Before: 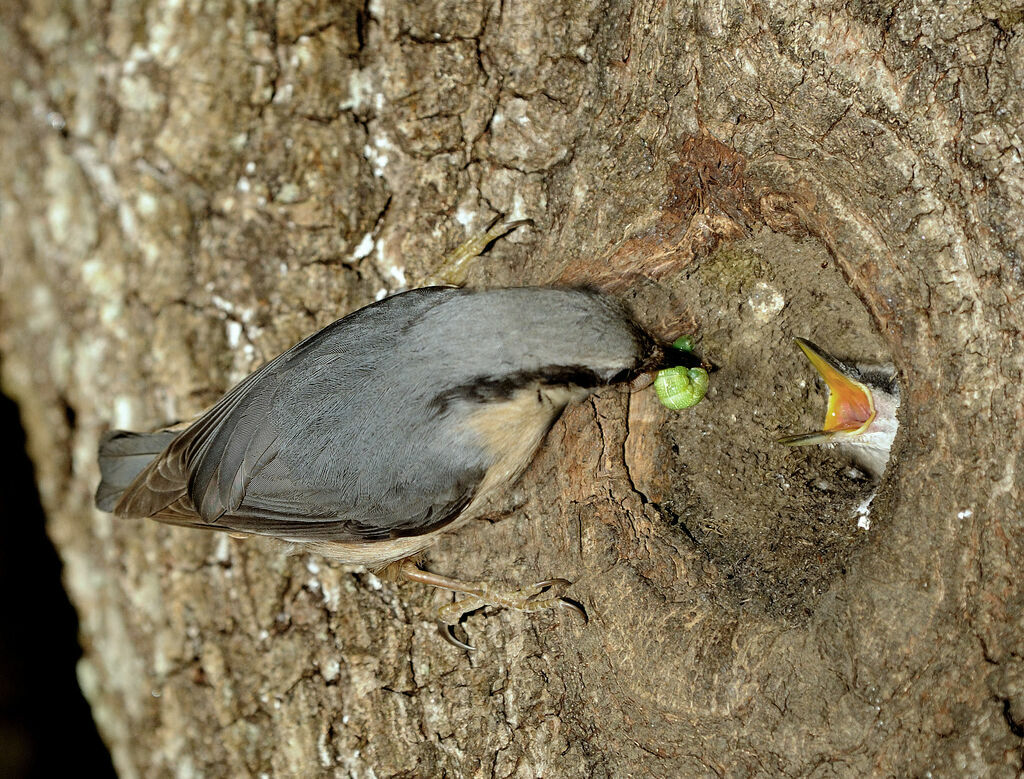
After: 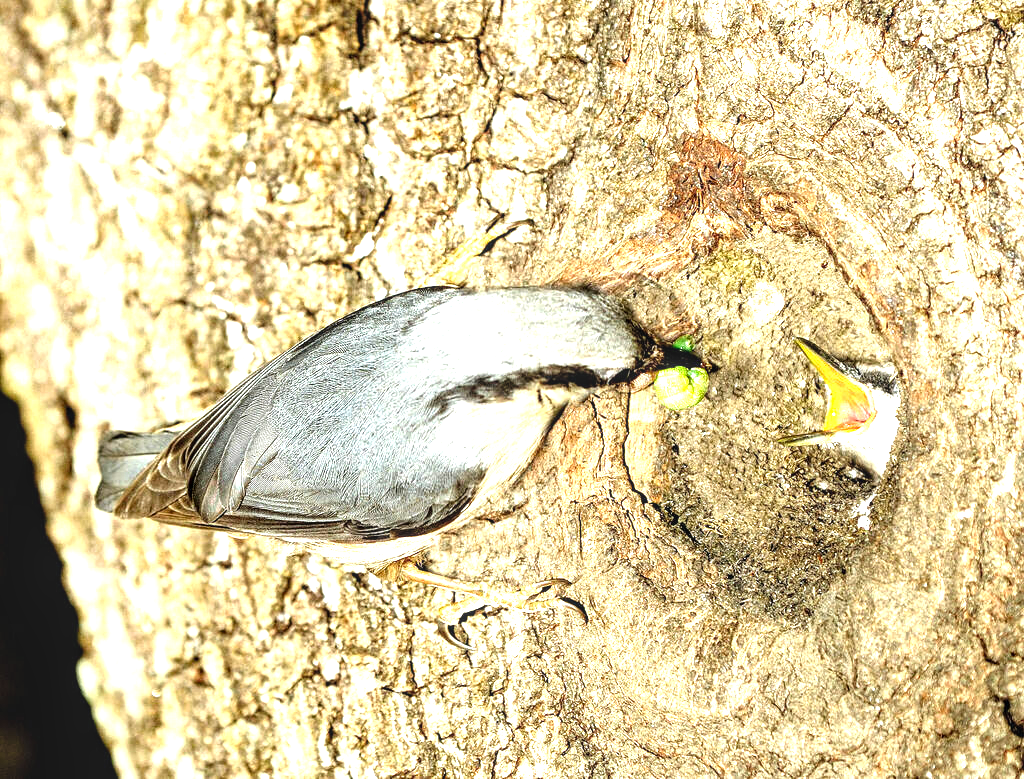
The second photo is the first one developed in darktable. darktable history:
local contrast: on, module defaults
levels: levels [0, 0.281, 0.562]
